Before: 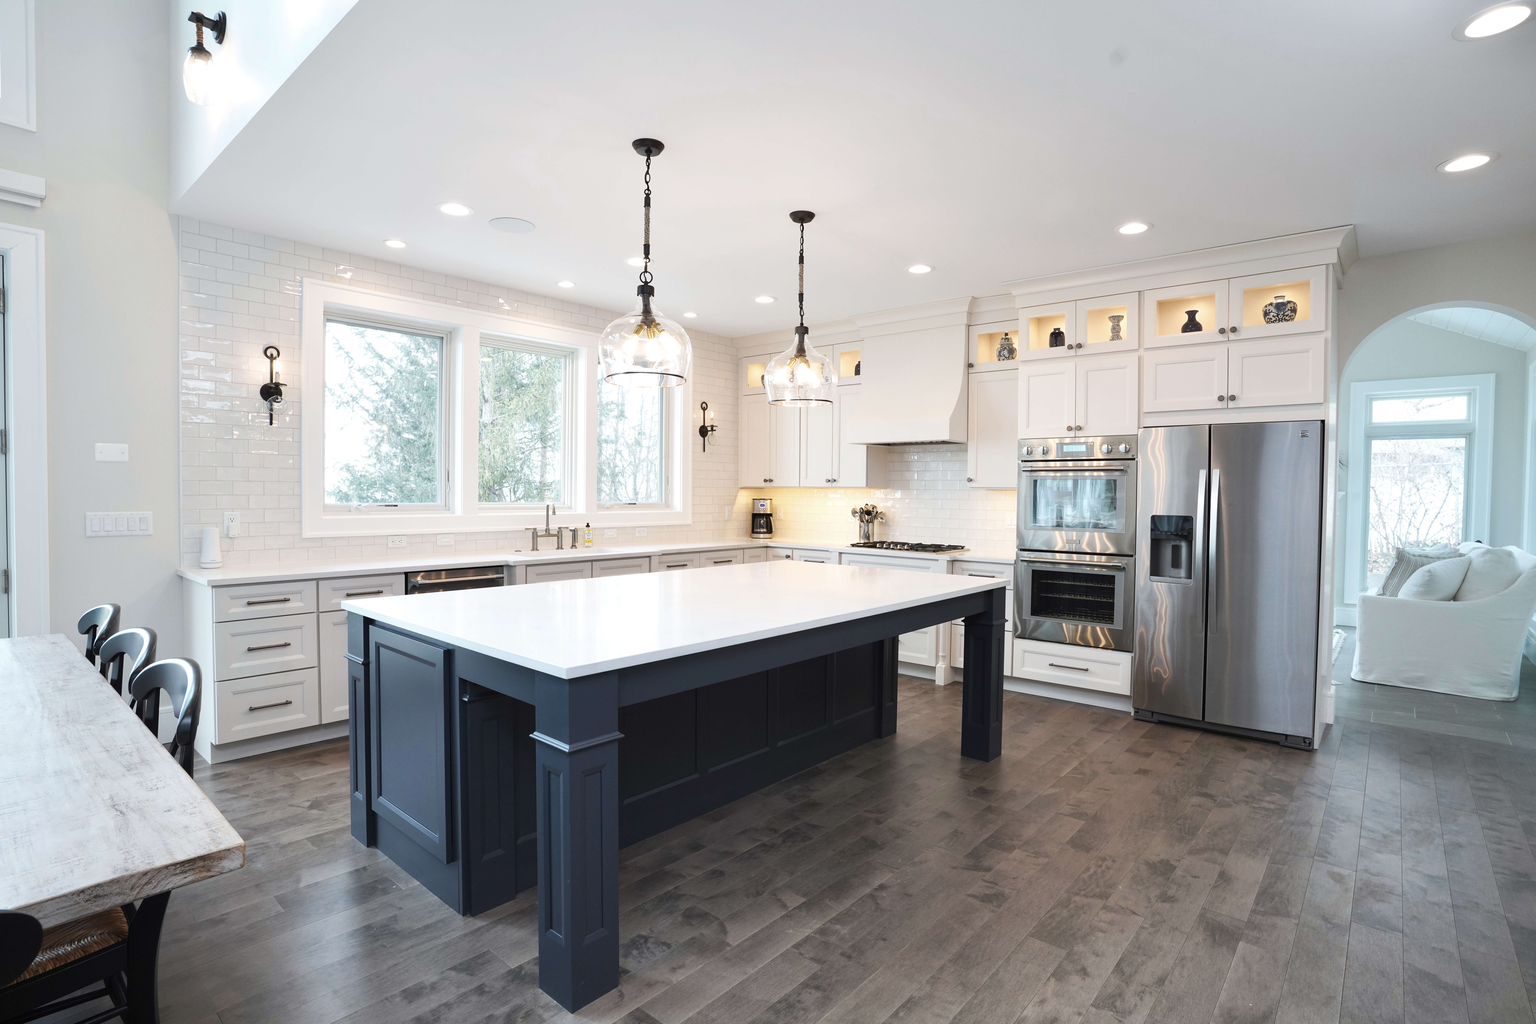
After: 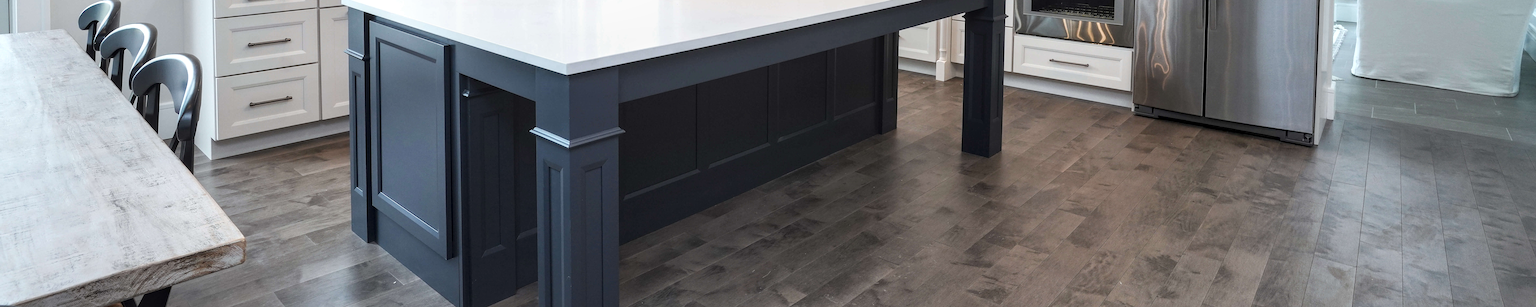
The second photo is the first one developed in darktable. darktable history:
local contrast: on, module defaults
crop and rotate: top 59.068%, bottom 10.902%
sharpen: on, module defaults
